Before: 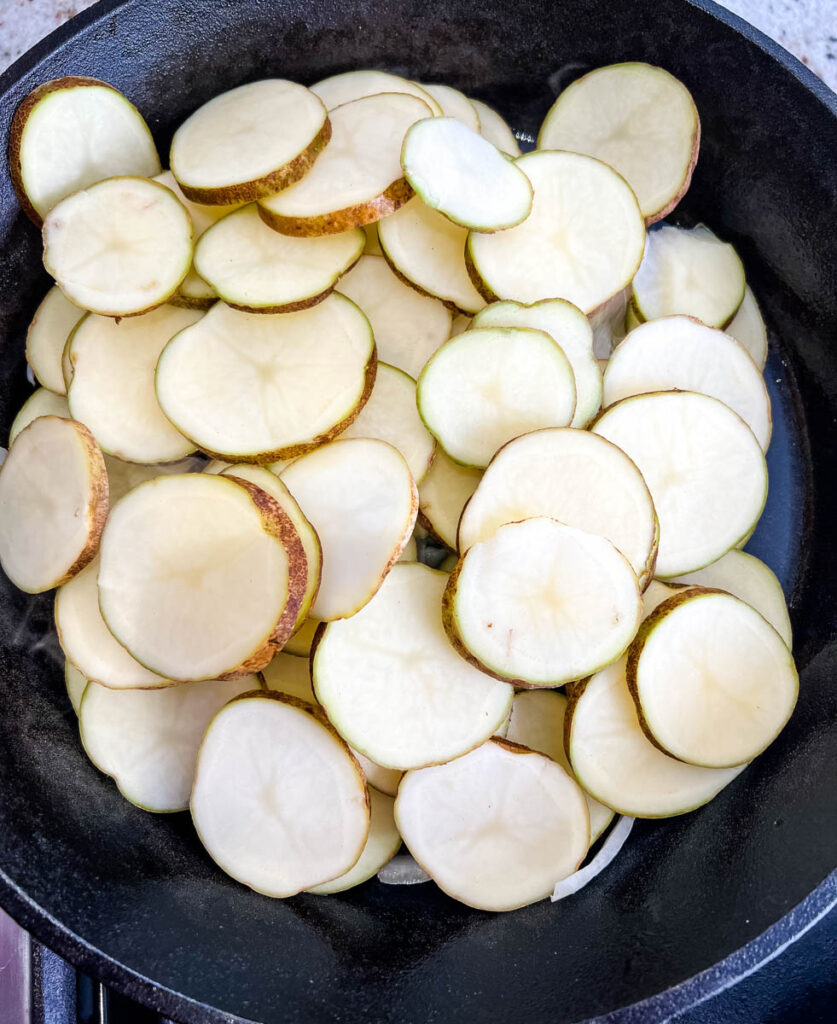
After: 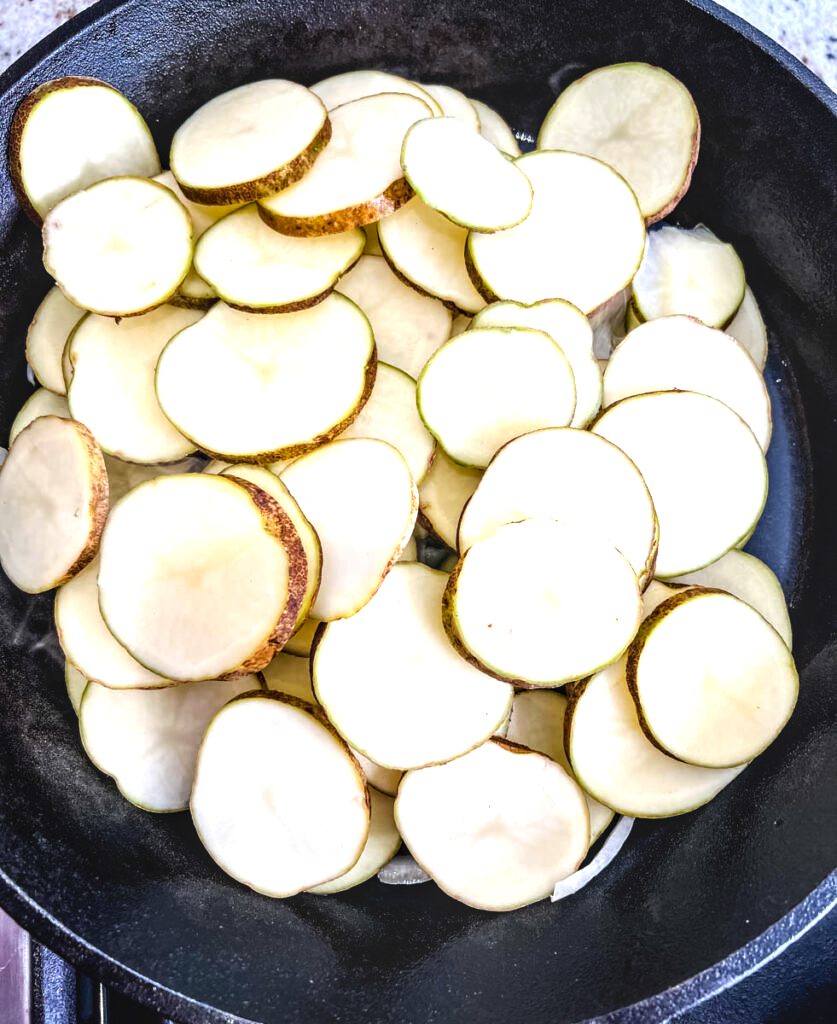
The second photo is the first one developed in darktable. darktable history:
local contrast: on, module defaults
tone equalizer: -8 EV -0.756 EV, -7 EV -0.691 EV, -6 EV -0.638 EV, -5 EV -0.42 EV, -3 EV 0.367 EV, -2 EV 0.6 EV, -1 EV 0.696 EV, +0 EV 0.729 EV, edges refinement/feathering 500, mask exposure compensation -1.57 EV, preserve details no
